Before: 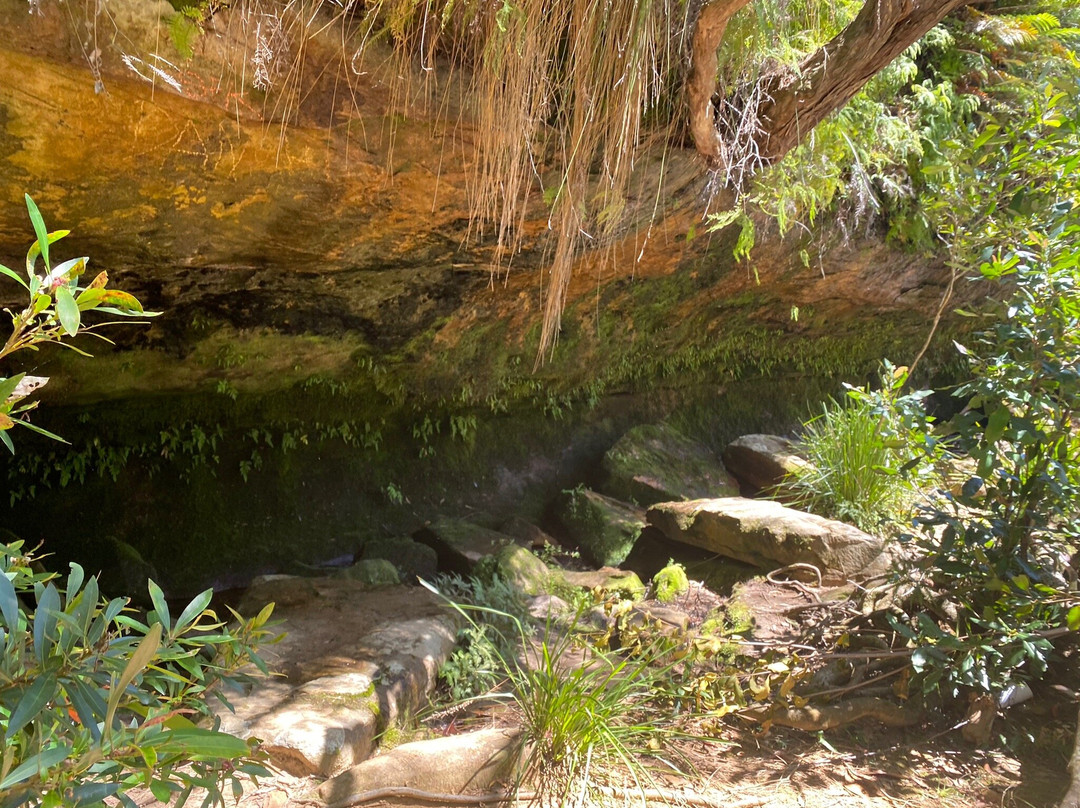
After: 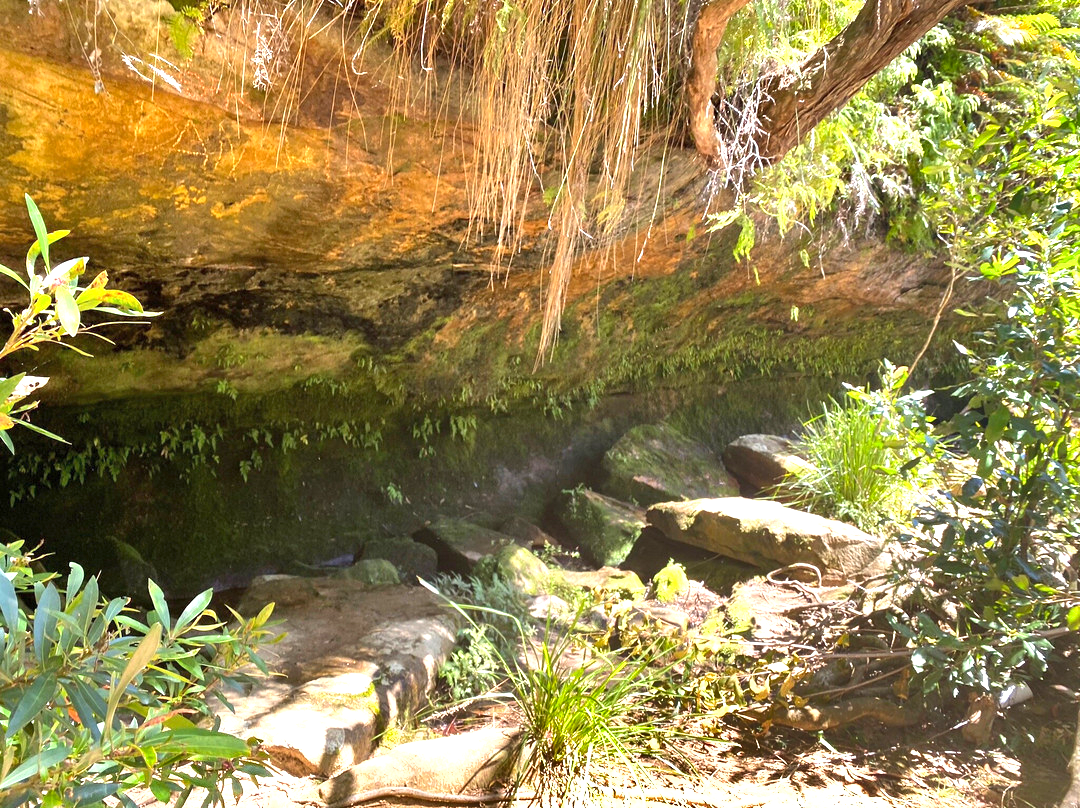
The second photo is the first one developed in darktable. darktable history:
shadows and highlights: low approximation 0.01, soften with gaussian
exposure: exposure 1.067 EV, compensate highlight preservation false
